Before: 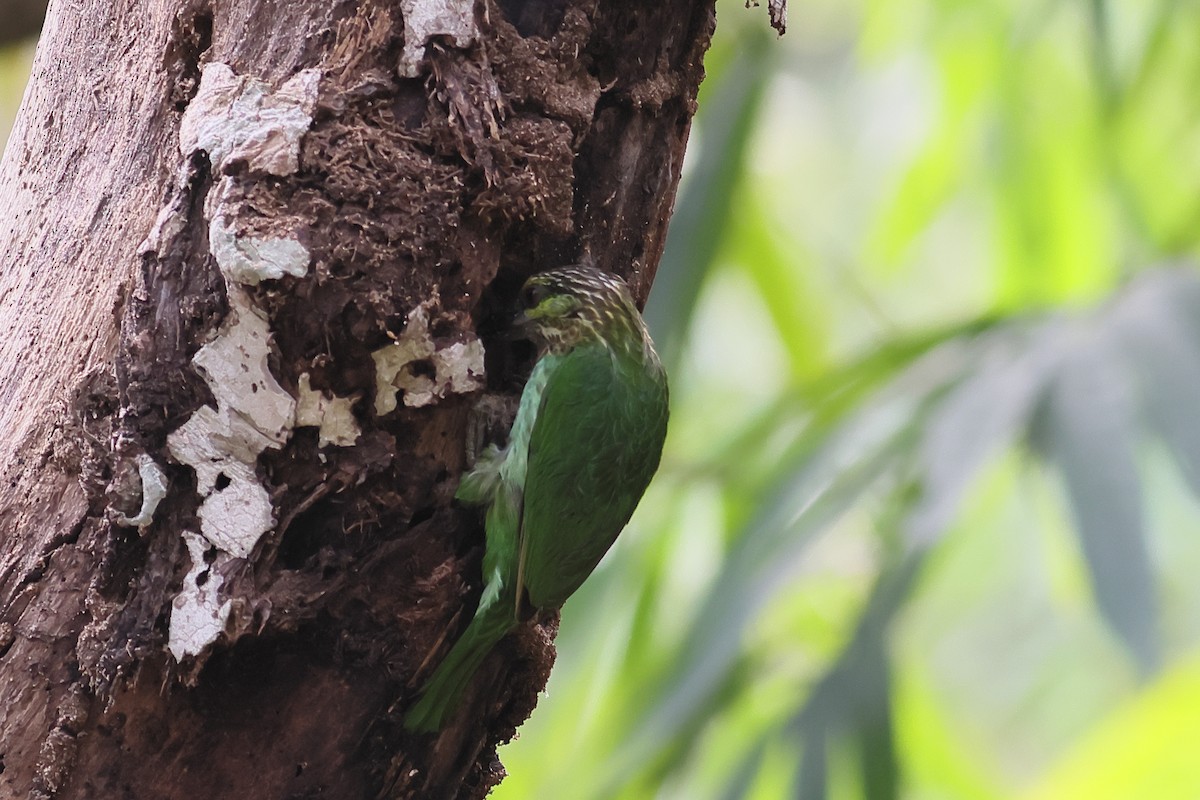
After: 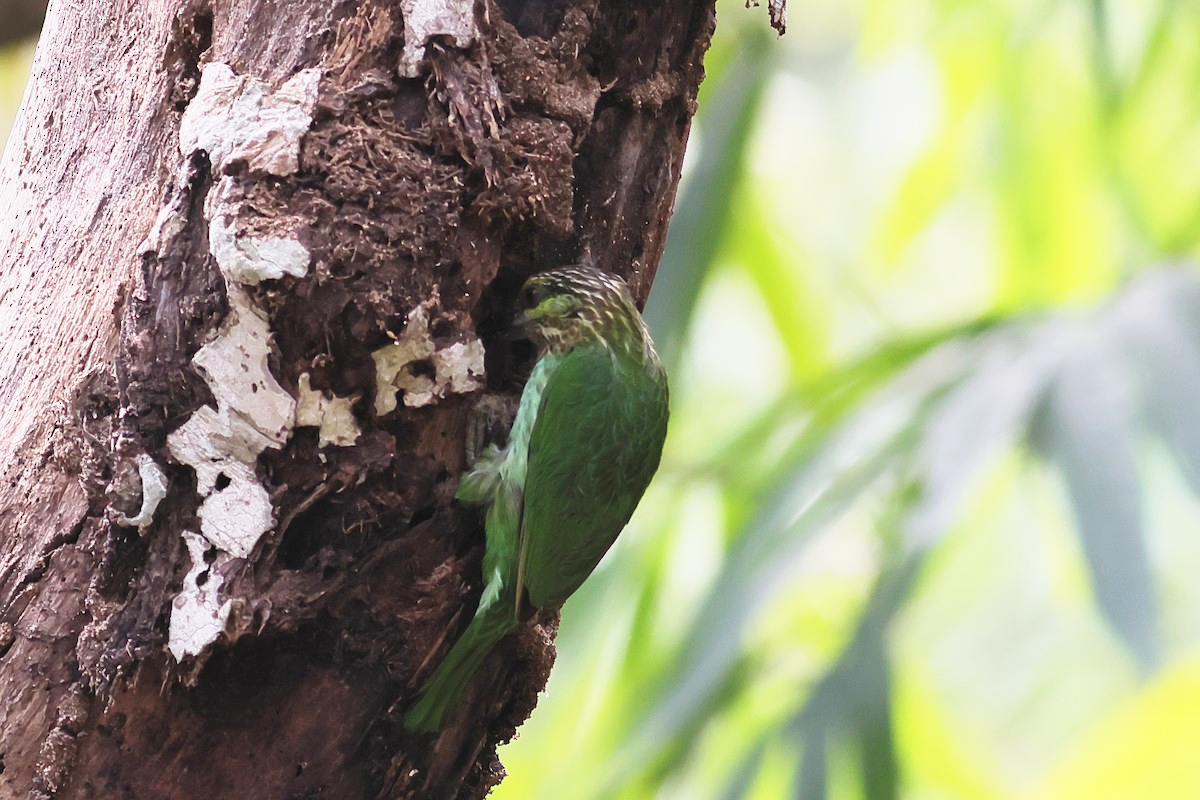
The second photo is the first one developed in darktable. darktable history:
base curve: curves: ch0 [(0, 0) (0.579, 0.807) (1, 1)], preserve colors none
